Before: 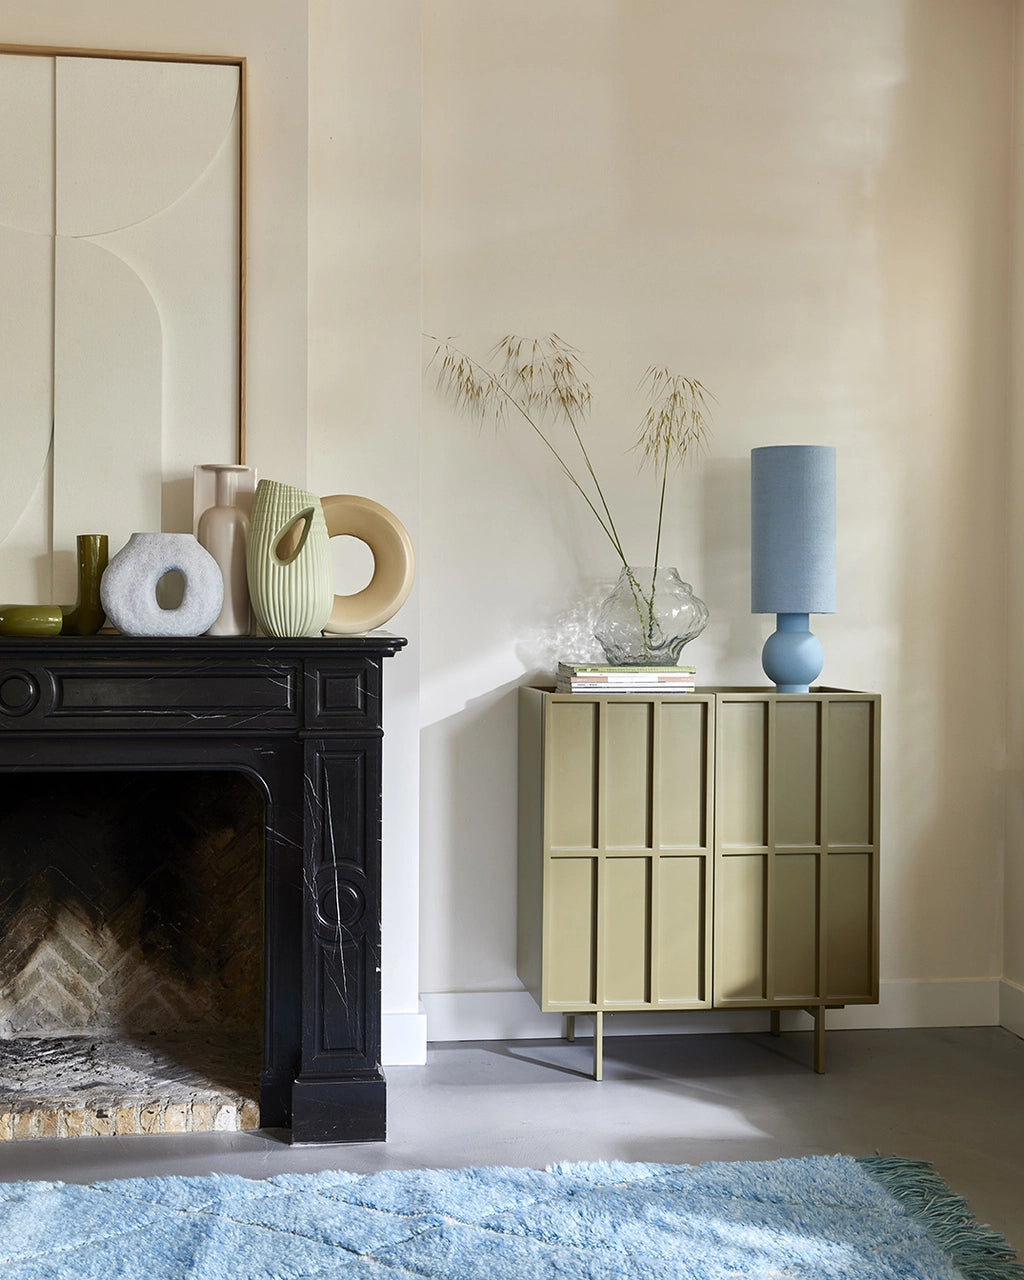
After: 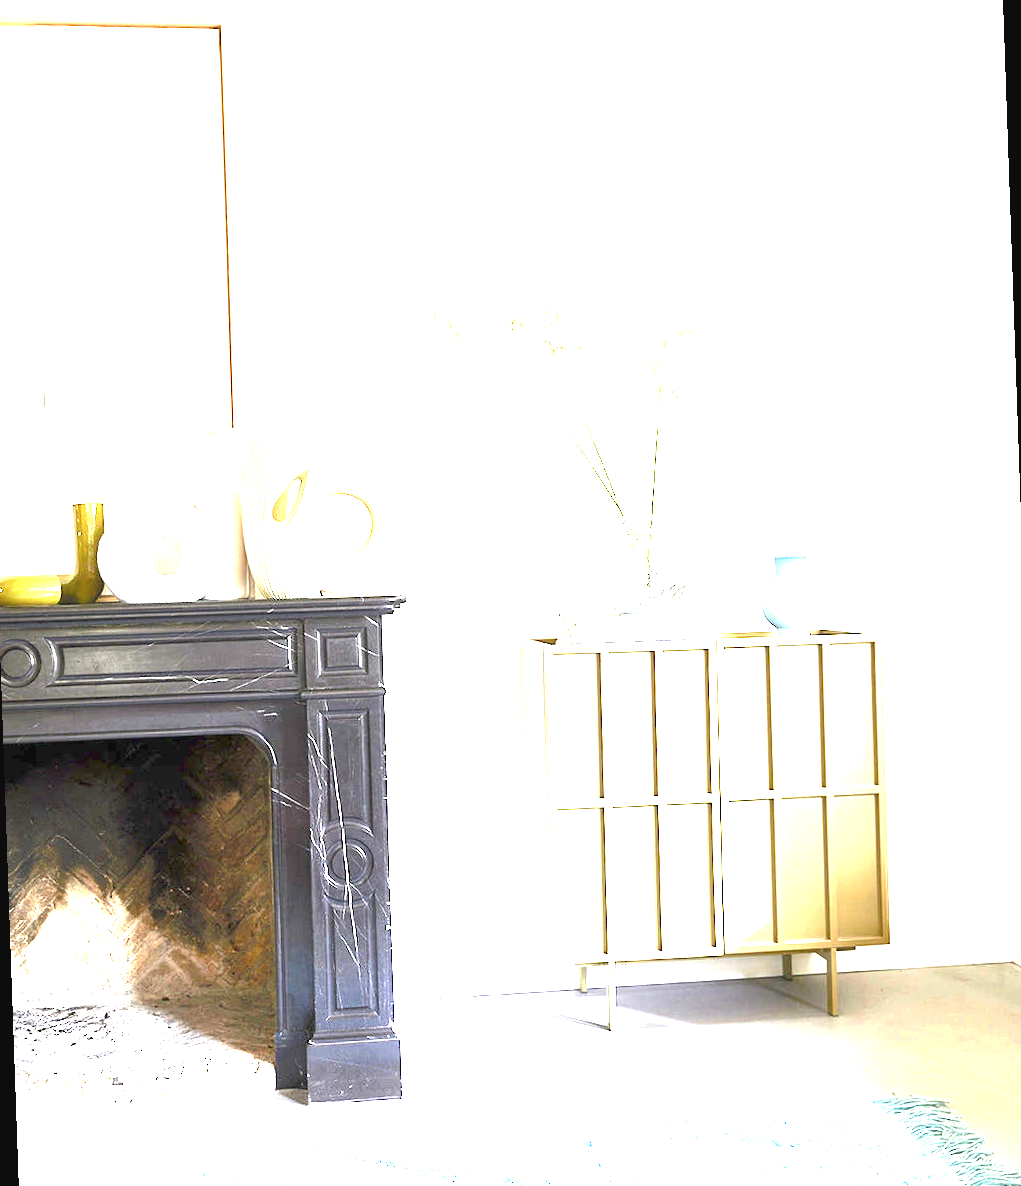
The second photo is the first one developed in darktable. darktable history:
rotate and perspective: rotation -2°, crop left 0.022, crop right 0.978, crop top 0.049, crop bottom 0.951
tone equalizer: -8 EV 0.06 EV, smoothing diameter 25%, edges refinement/feathering 10, preserve details guided filter
exposure: black level correction 0, exposure 4 EV, compensate exposure bias true, compensate highlight preservation false
